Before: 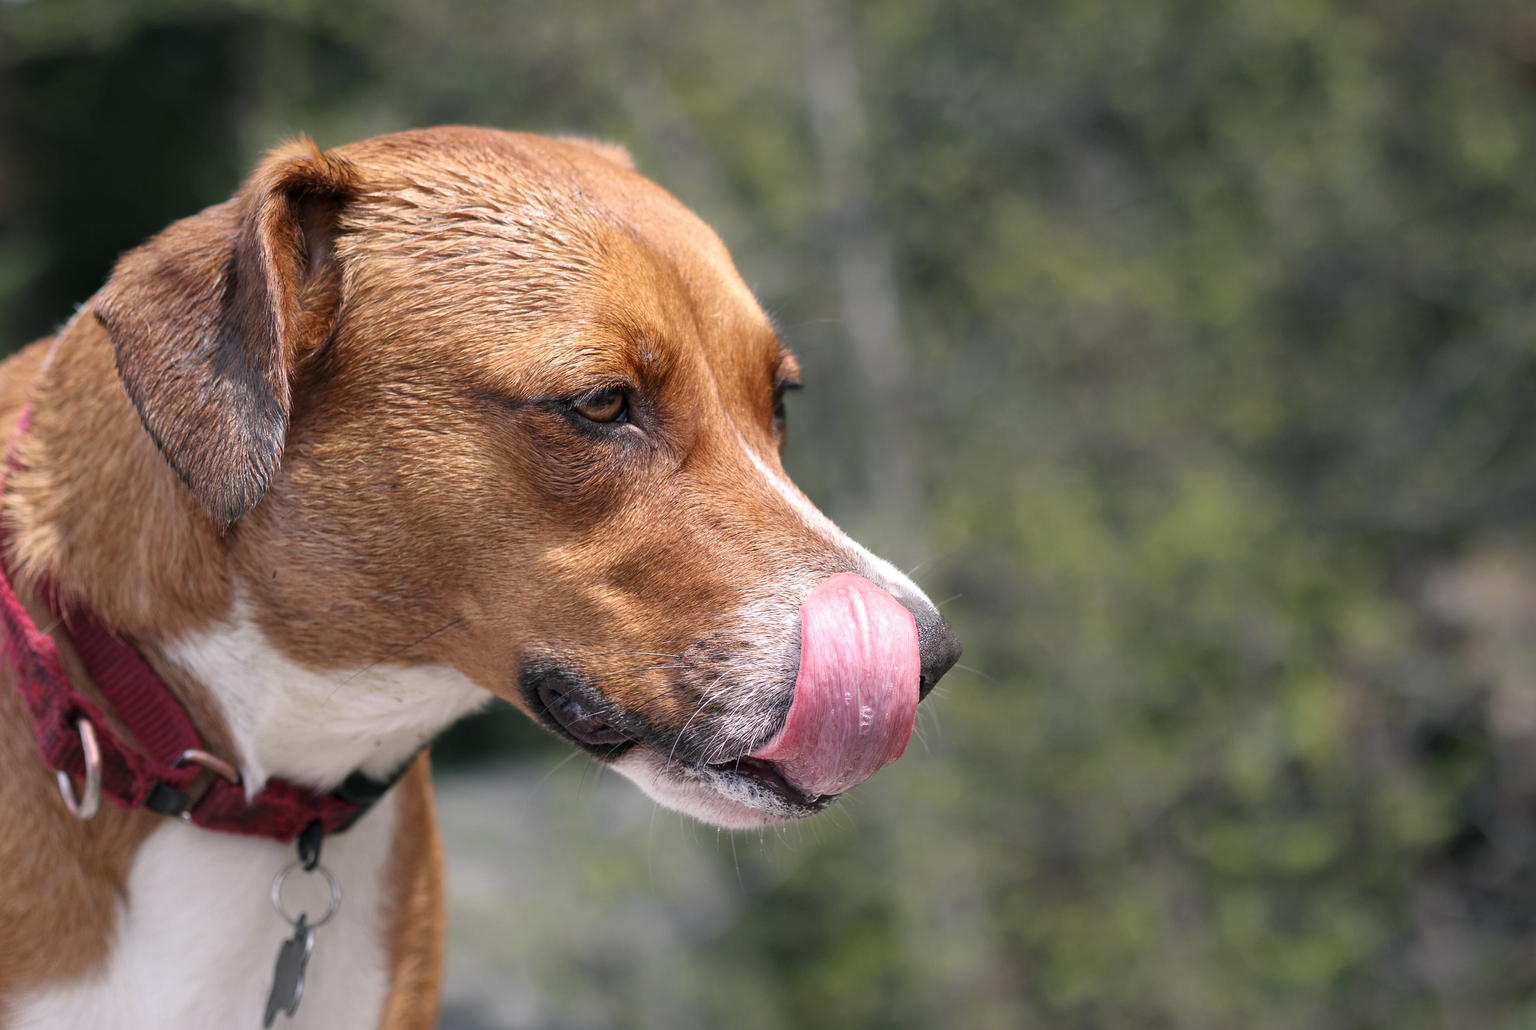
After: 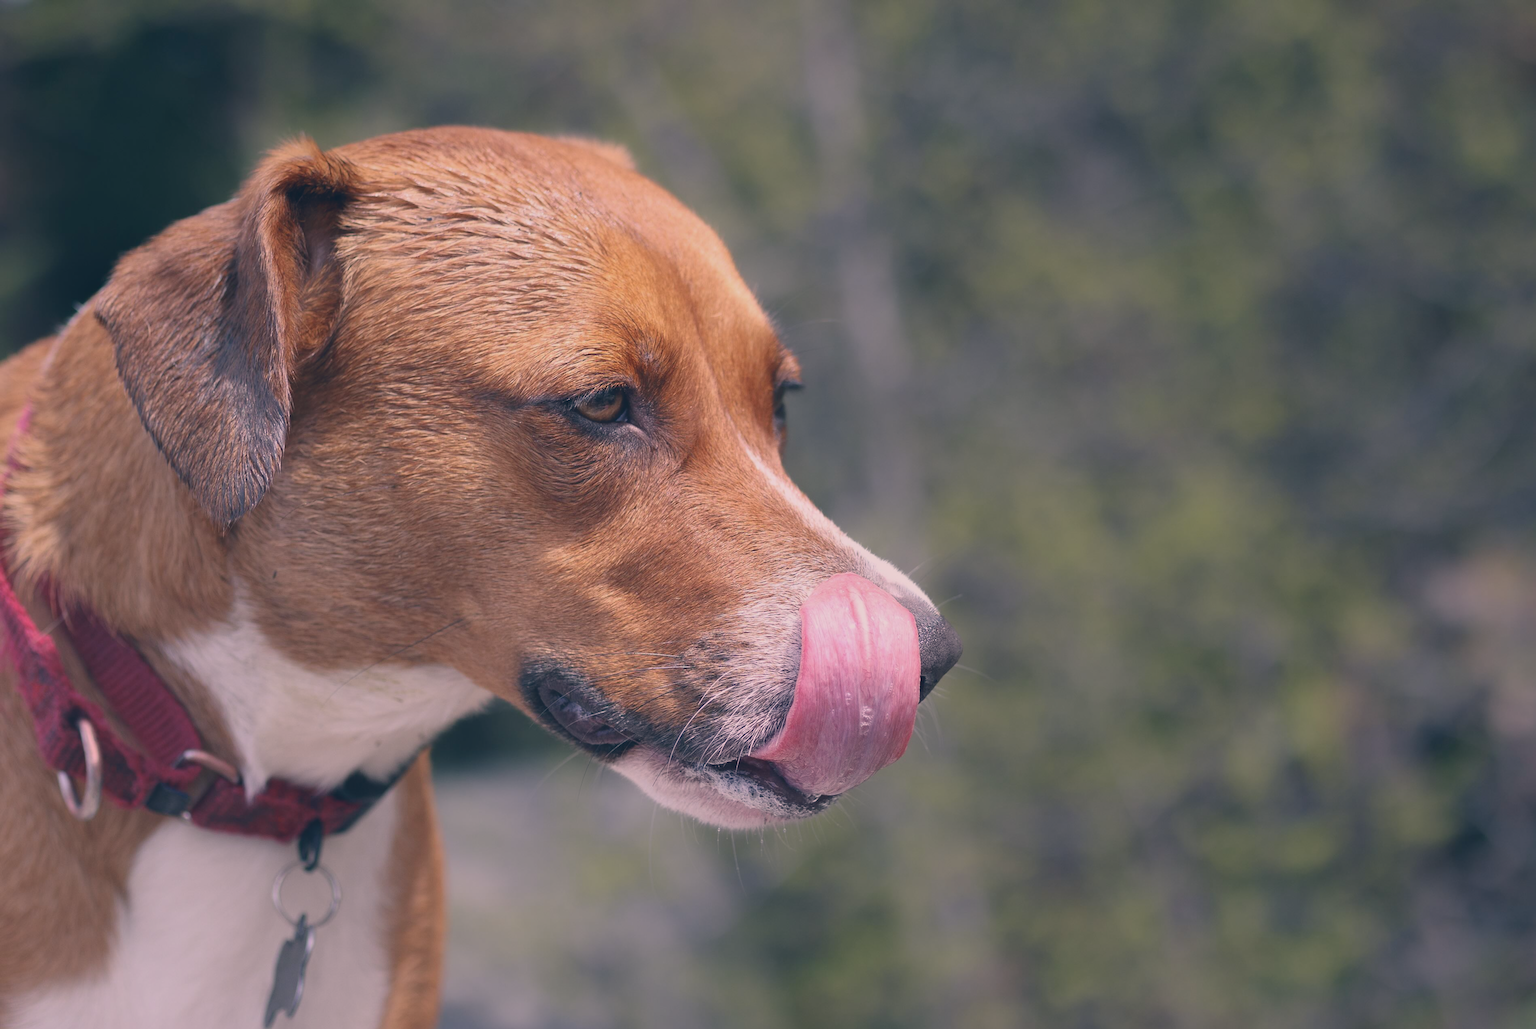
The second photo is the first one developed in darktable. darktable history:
tone equalizer: on, module defaults
color correction: highlights a* 14.17, highlights b* 6.17, shadows a* -6.03, shadows b* -15.78, saturation 0.863
local contrast: detail 69%
